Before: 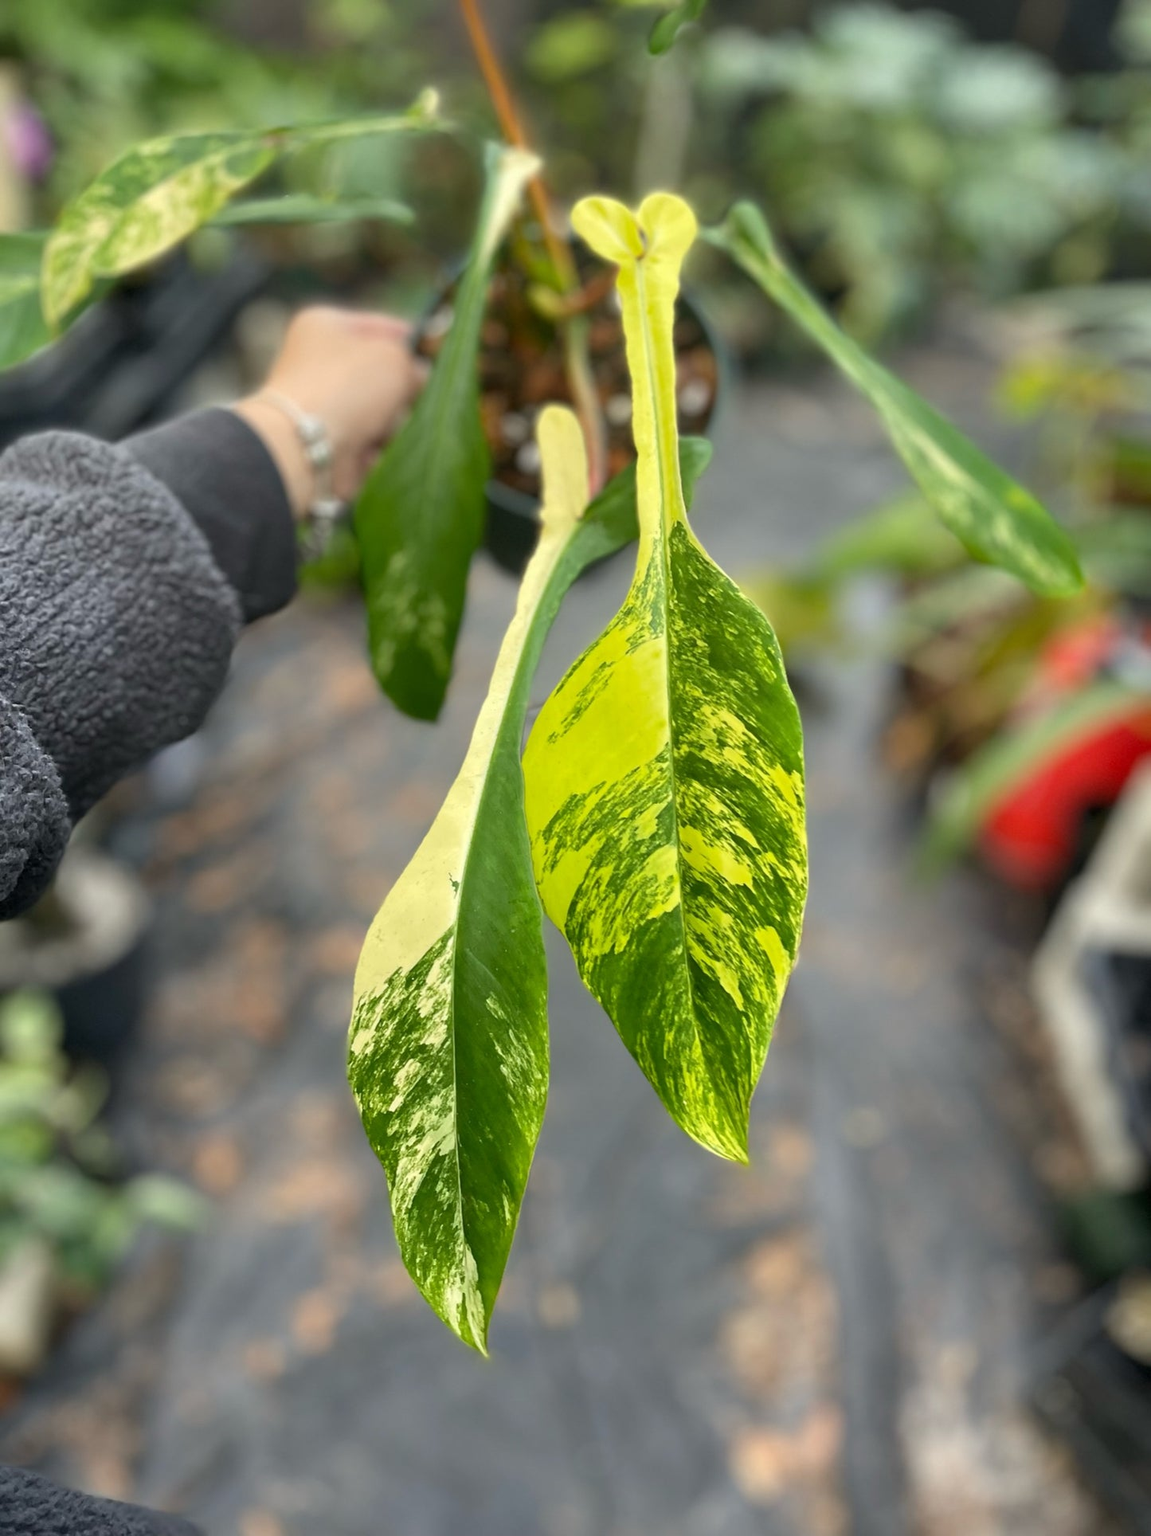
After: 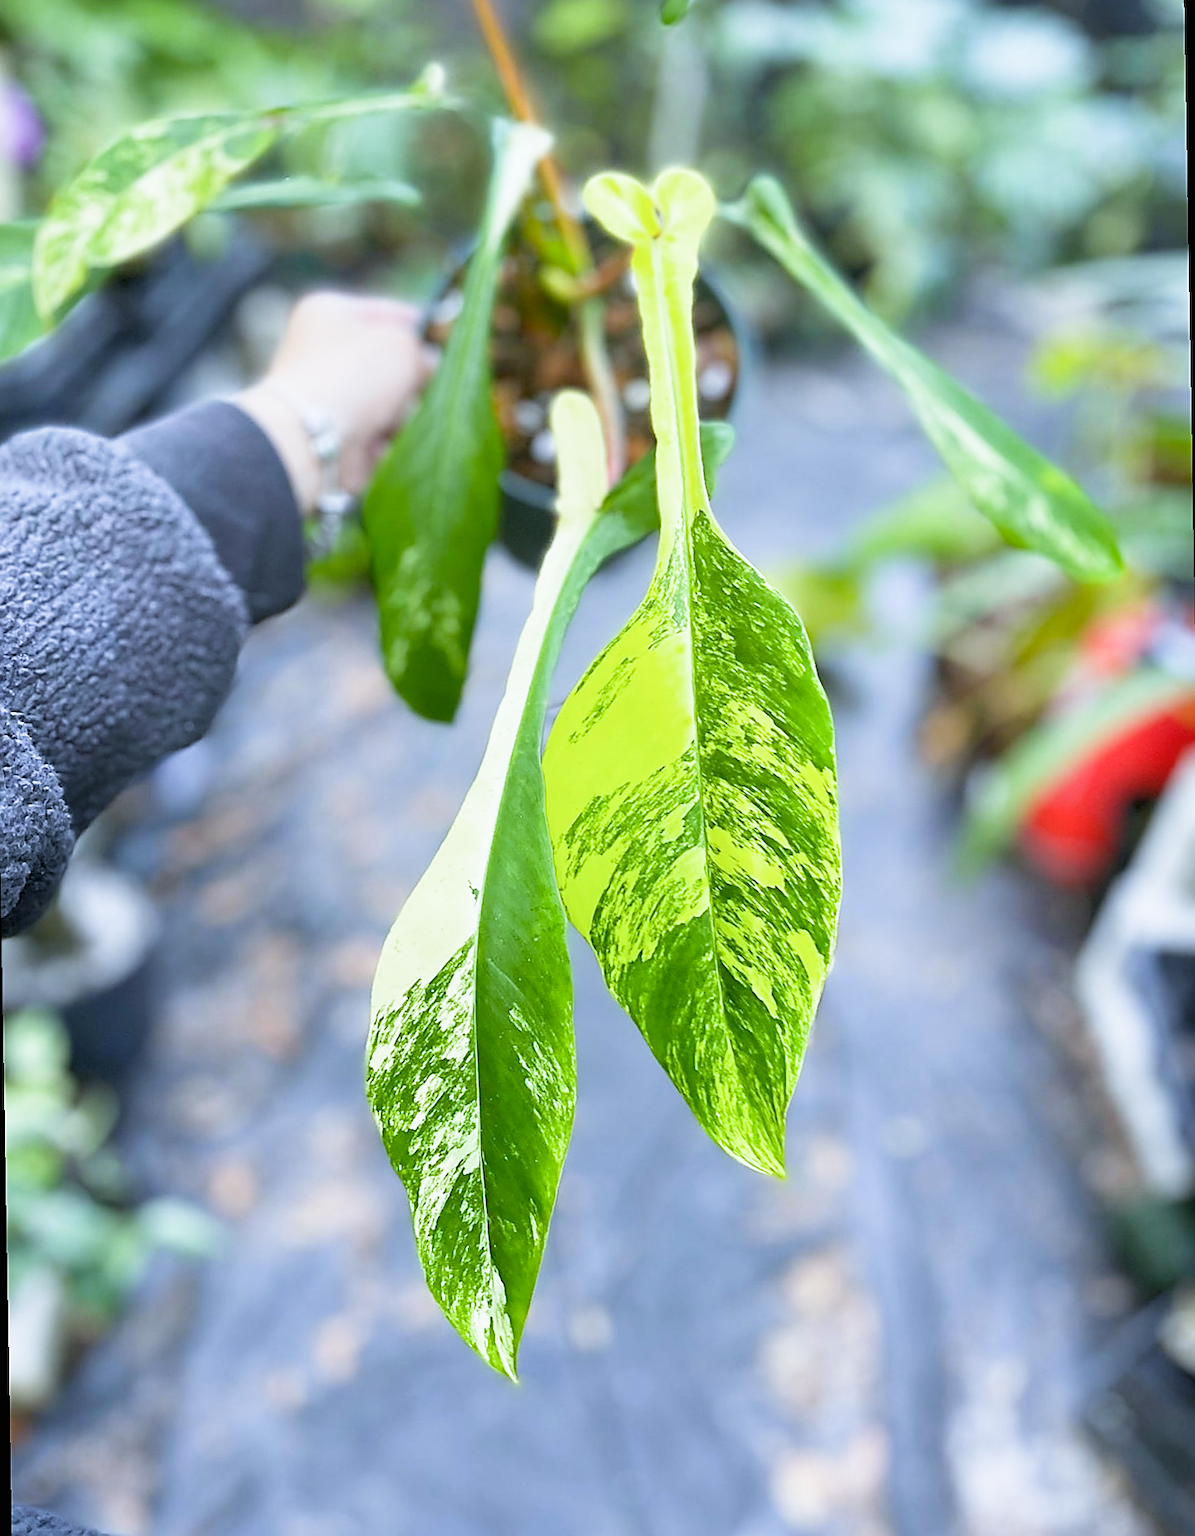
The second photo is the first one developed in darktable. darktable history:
crop and rotate: left 0.126%
white balance: red 0.871, blue 1.249
sharpen: radius 1.4, amount 1.25, threshold 0.7
sigmoid: contrast 1.22, skew 0.65
exposure: black level correction 0, exposure 1.1 EV, compensate highlight preservation false
color balance rgb: global vibrance 20%
rotate and perspective: rotation -1°, crop left 0.011, crop right 0.989, crop top 0.025, crop bottom 0.975
